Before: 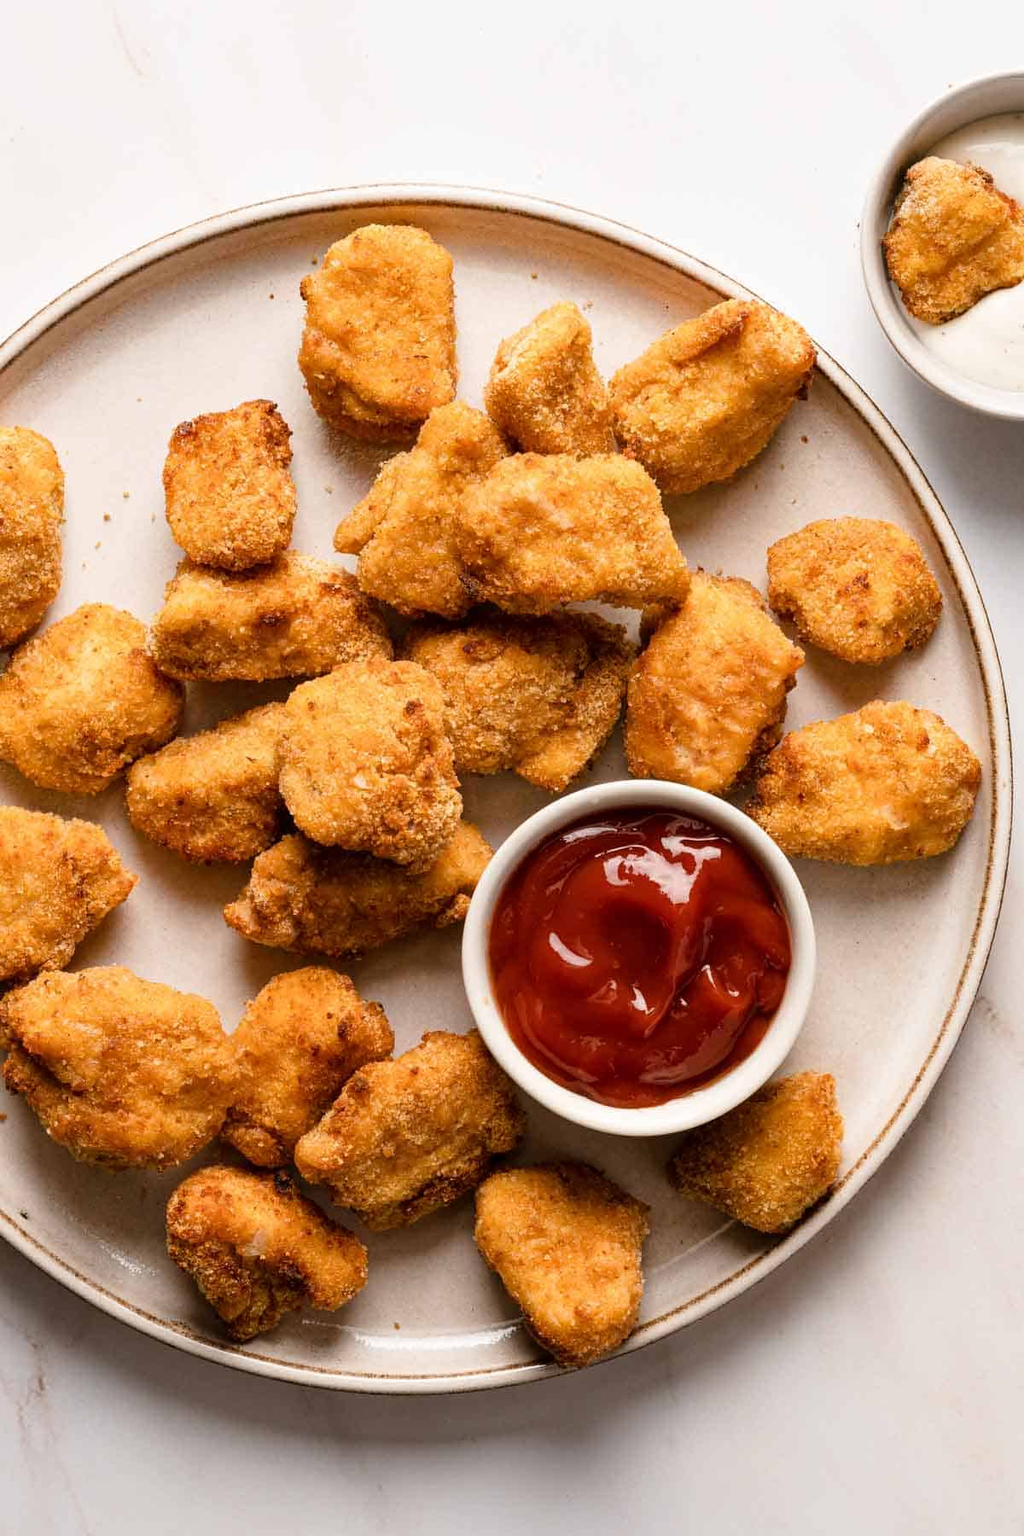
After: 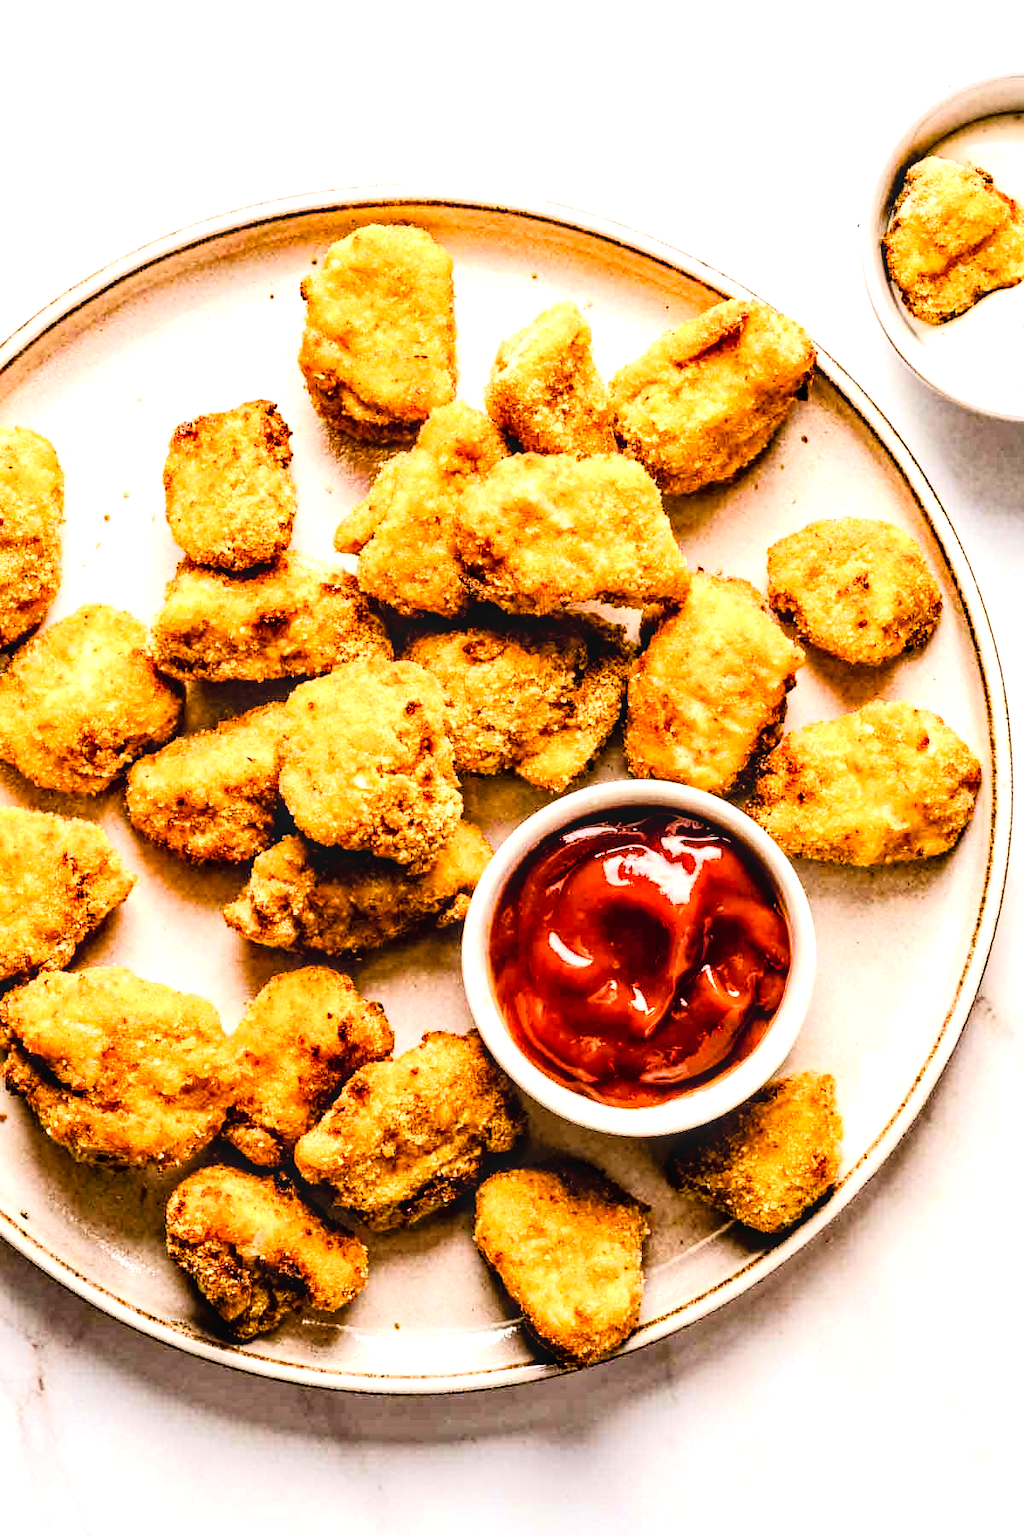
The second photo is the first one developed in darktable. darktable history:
contrast equalizer: octaves 7, y [[0.511, 0.558, 0.631, 0.632, 0.559, 0.512], [0.5 ×6], [0.507, 0.559, 0.627, 0.644, 0.647, 0.647], [0 ×6], [0 ×6]]
tone equalizer: -8 EV -0.762 EV, -7 EV -0.691 EV, -6 EV -0.561 EV, -5 EV -0.379 EV, -3 EV 0.372 EV, -2 EV 0.6 EV, -1 EV 0.689 EV, +0 EV 0.749 EV, edges refinement/feathering 500, mask exposure compensation -1.57 EV, preserve details no
exposure: exposure 0.456 EV, compensate highlight preservation false
tone curve: curves: ch0 [(0, 0.005) (0.103, 0.097) (0.18, 0.22) (0.378, 0.482) (0.504, 0.631) (0.663, 0.801) (0.834, 0.914) (1, 0.971)]; ch1 [(0, 0) (0.172, 0.123) (0.324, 0.253) (0.396, 0.388) (0.478, 0.461) (0.499, 0.498) (0.545, 0.587) (0.604, 0.692) (0.704, 0.818) (1, 1)]; ch2 [(0, 0) (0.411, 0.424) (0.496, 0.5) (0.521, 0.537) (0.555, 0.585) (0.628, 0.703) (1, 1)], color space Lab, linked channels, preserve colors none
color balance rgb: power › hue 60.26°, linear chroma grading › global chroma 13.717%, perceptual saturation grading › global saturation 8.994%, perceptual saturation grading › highlights -13.651%, perceptual saturation grading › mid-tones 14.215%, perceptual saturation grading › shadows 23.407%
local contrast: on, module defaults
